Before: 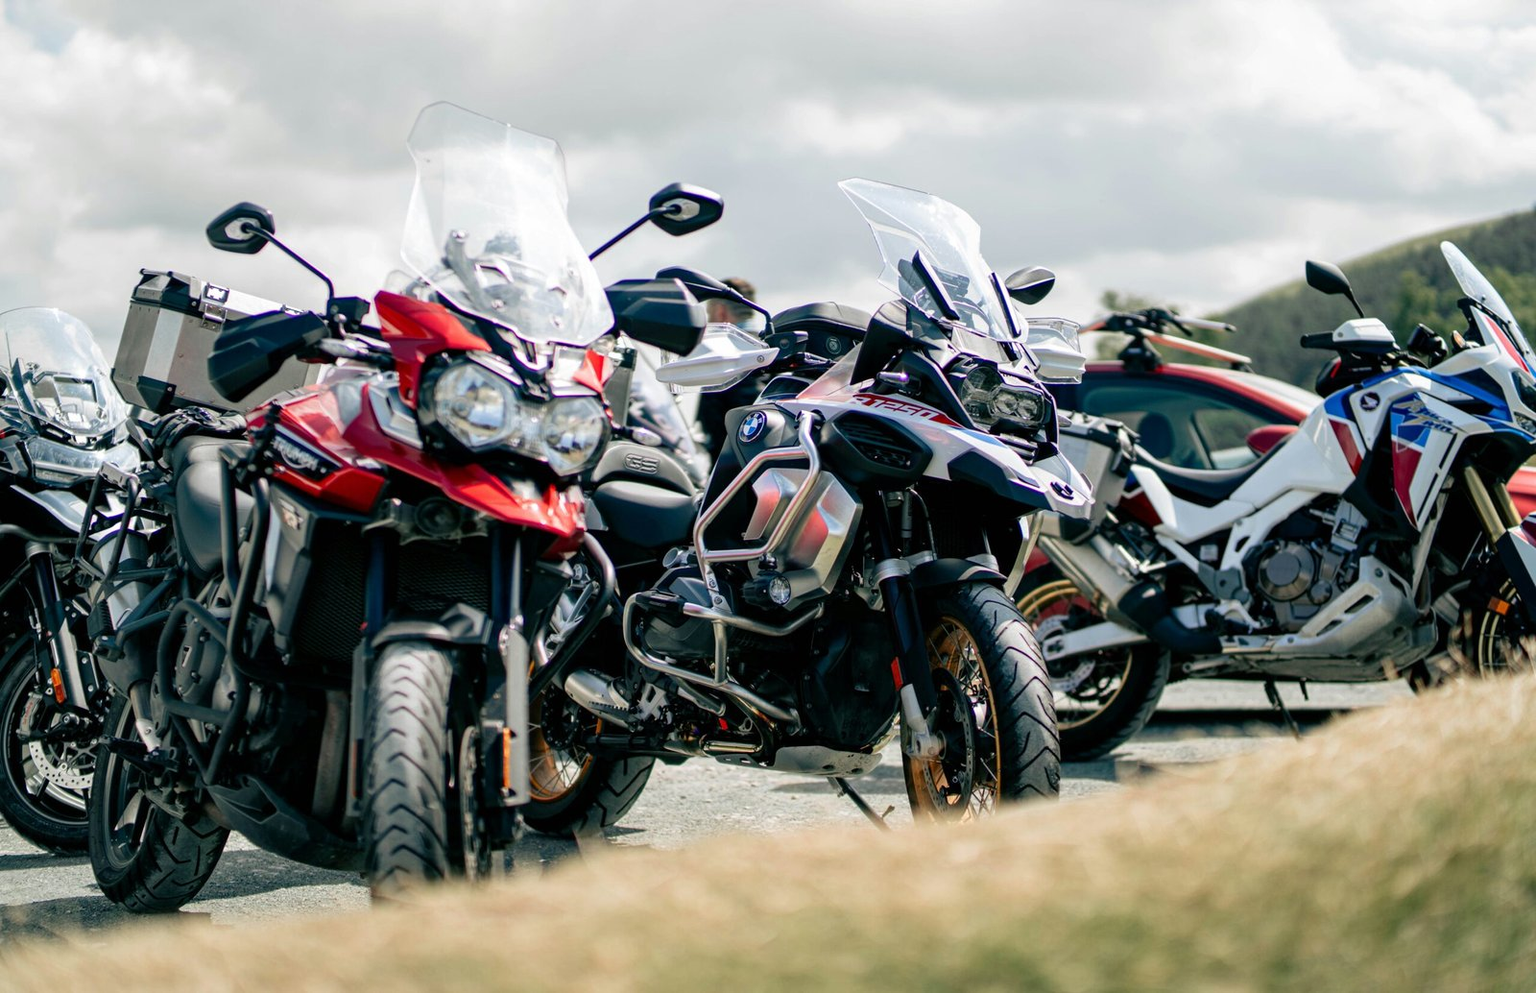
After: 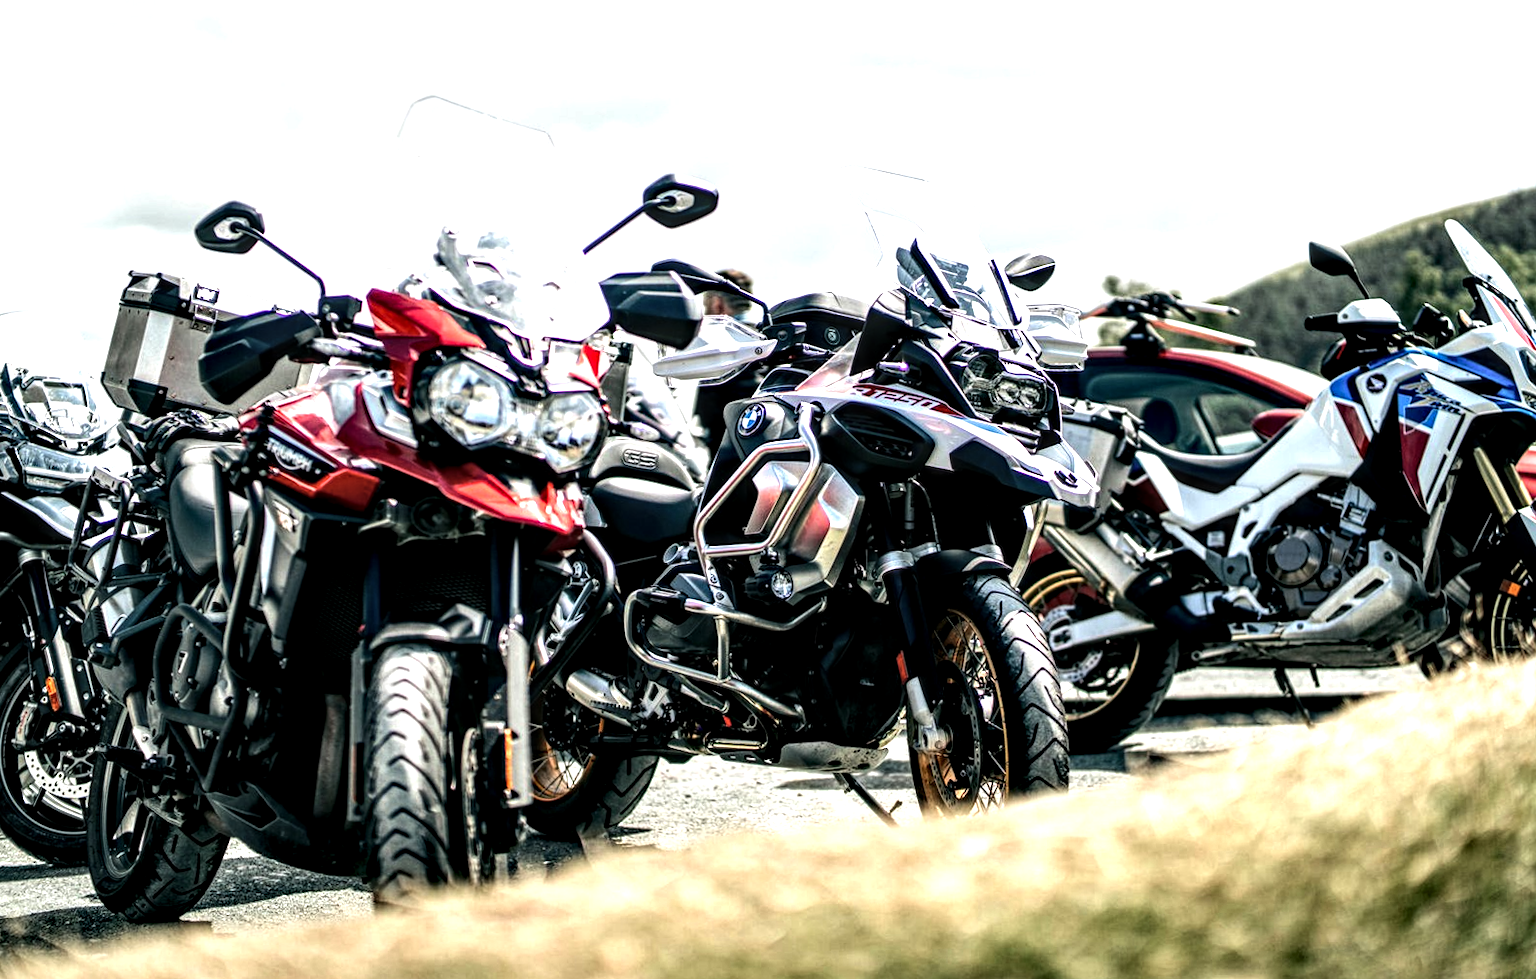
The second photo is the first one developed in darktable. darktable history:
rotate and perspective: rotation -1°, crop left 0.011, crop right 0.989, crop top 0.025, crop bottom 0.975
tone equalizer: -8 EV -1.08 EV, -7 EV -1.01 EV, -6 EV -0.867 EV, -5 EV -0.578 EV, -3 EV 0.578 EV, -2 EV 0.867 EV, -1 EV 1.01 EV, +0 EV 1.08 EV, edges refinement/feathering 500, mask exposure compensation -1.57 EV, preserve details no
local contrast: highlights 19%, detail 186%
